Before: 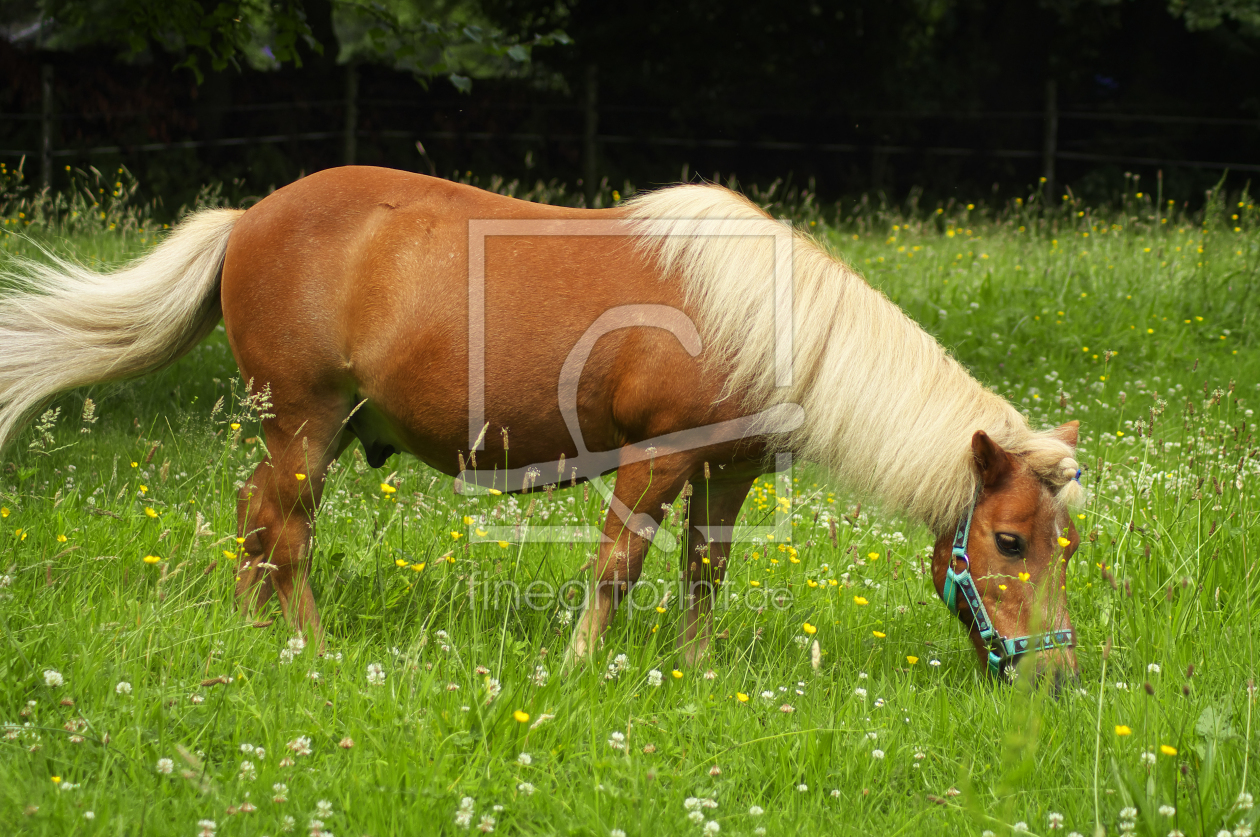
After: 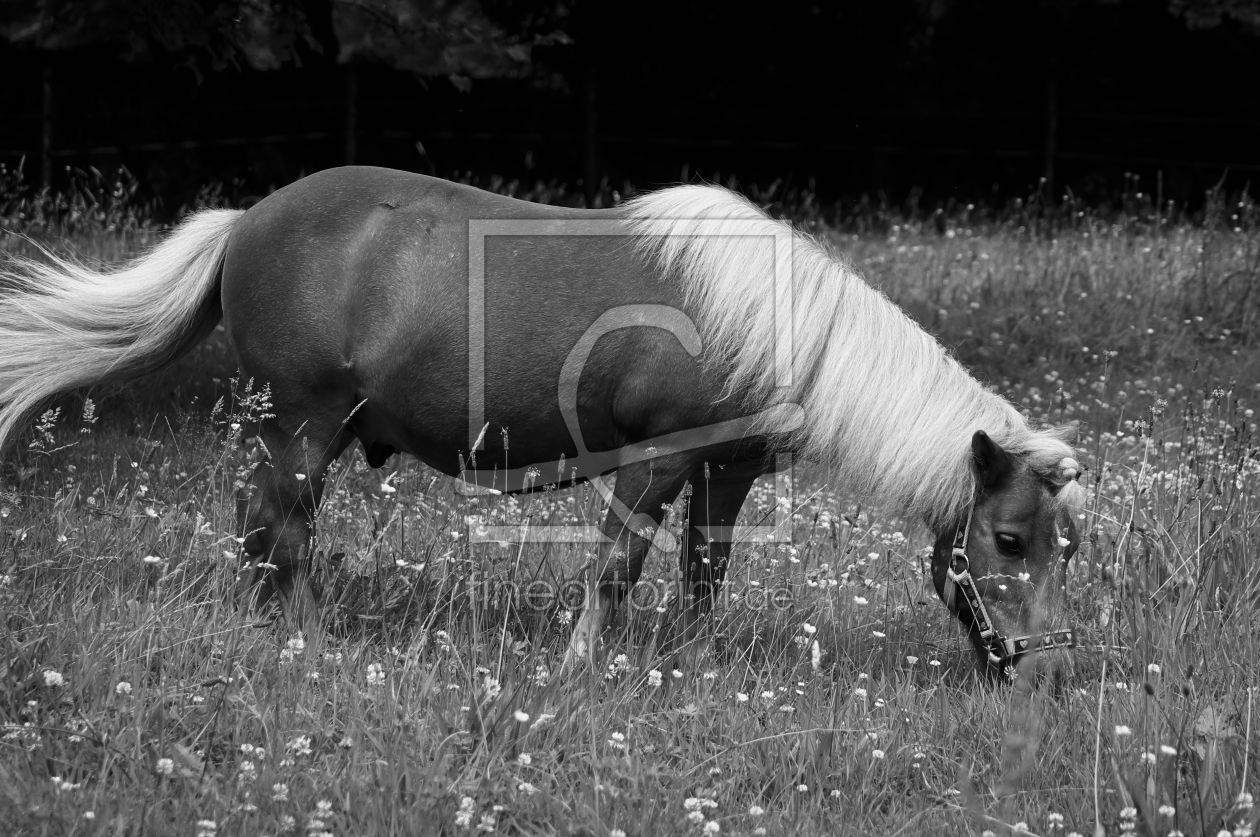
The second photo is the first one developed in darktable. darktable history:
contrast brightness saturation: contrast 0.1, brightness -0.26, saturation 0.14
monochrome: a 32, b 64, size 2.3
